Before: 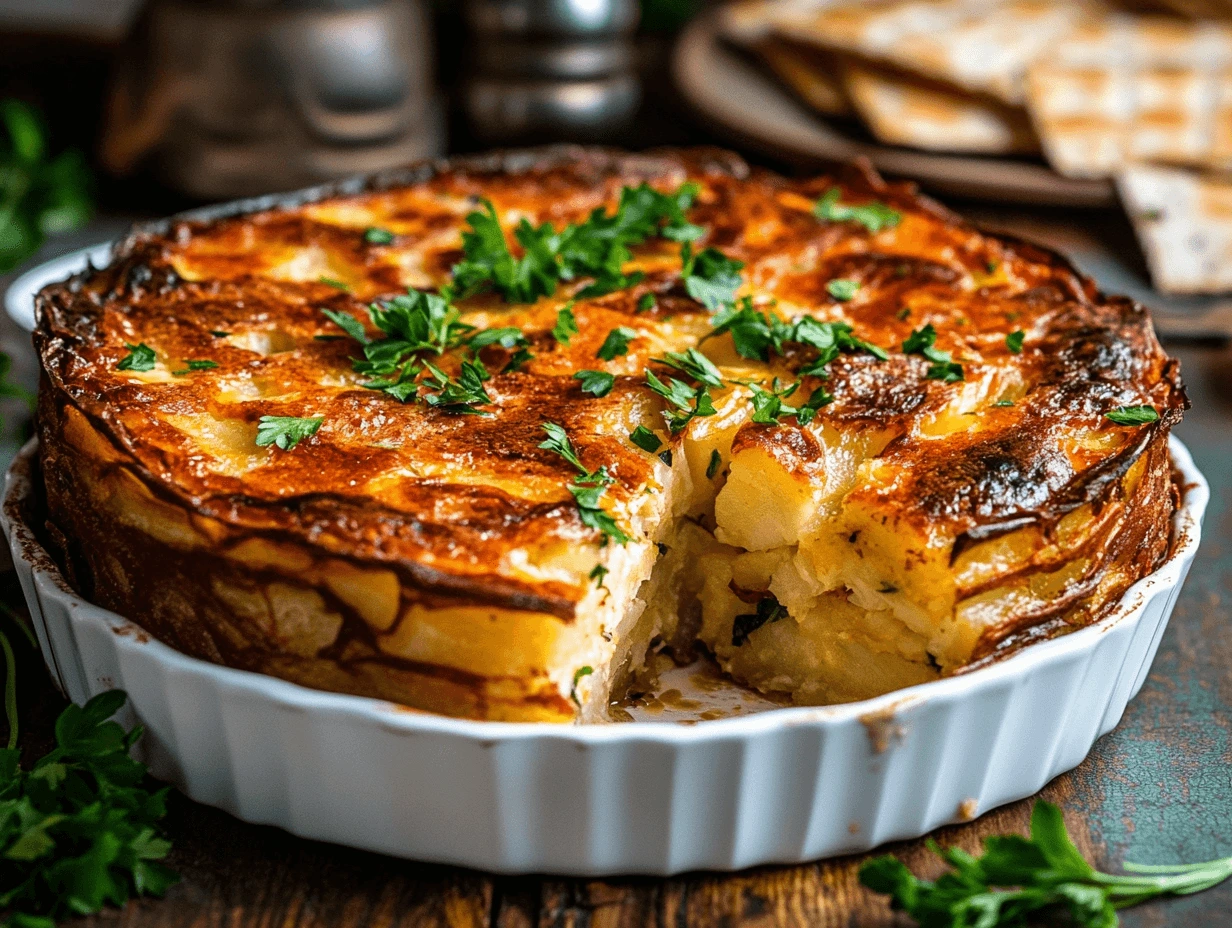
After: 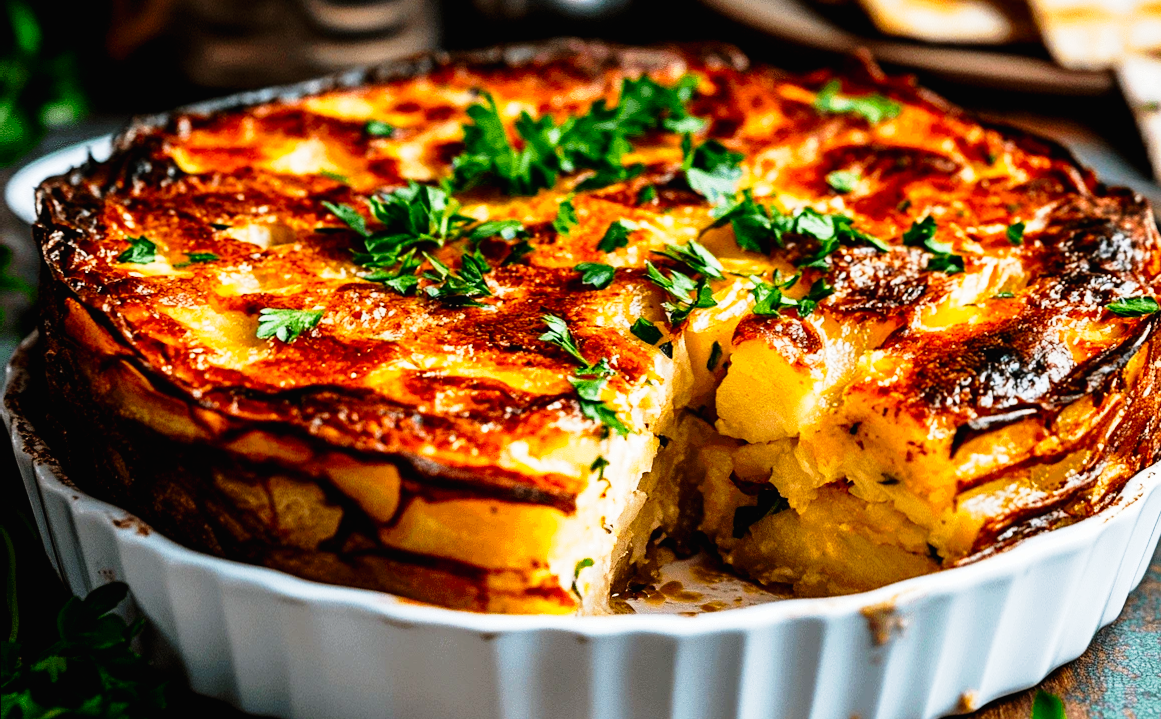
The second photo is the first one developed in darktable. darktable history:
crop and rotate: angle 0.085°, top 11.764%, right 5.794%, bottom 10.872%
tone curve: curves: ch0 [(0.016, 0.011) (0.094, 0.016) (0.469, 0.508) (0.721, 0.862) (1, 1)], preserve colors none
